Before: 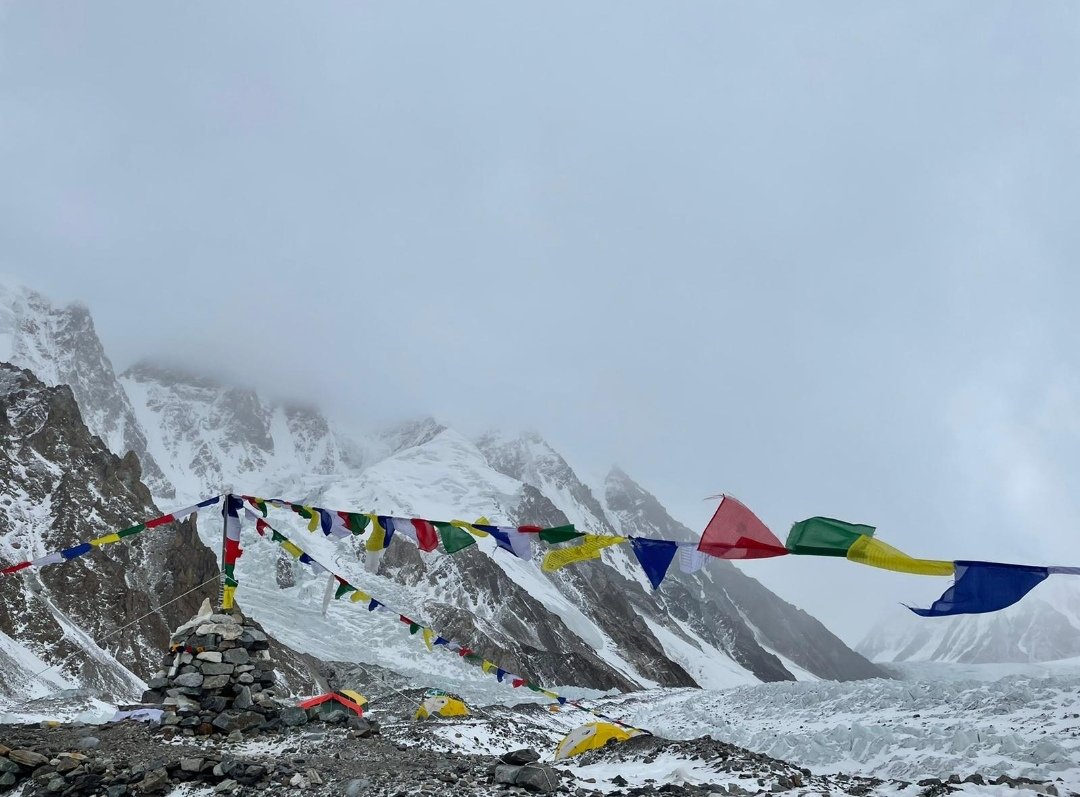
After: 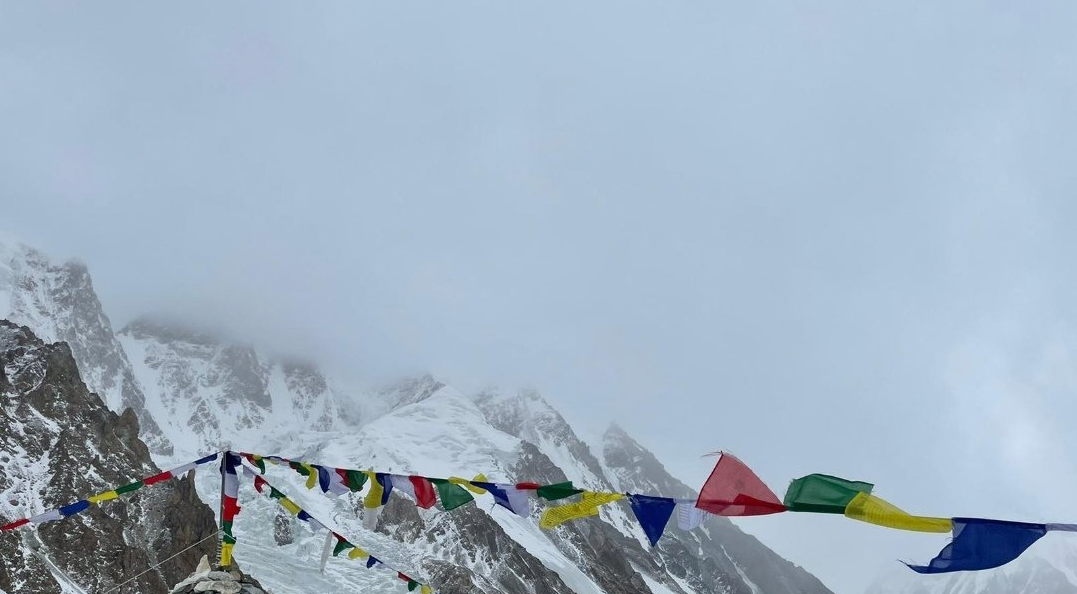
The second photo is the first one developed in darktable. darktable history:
crop: left 0.25%, top 5.471%, bottom 19.921%
